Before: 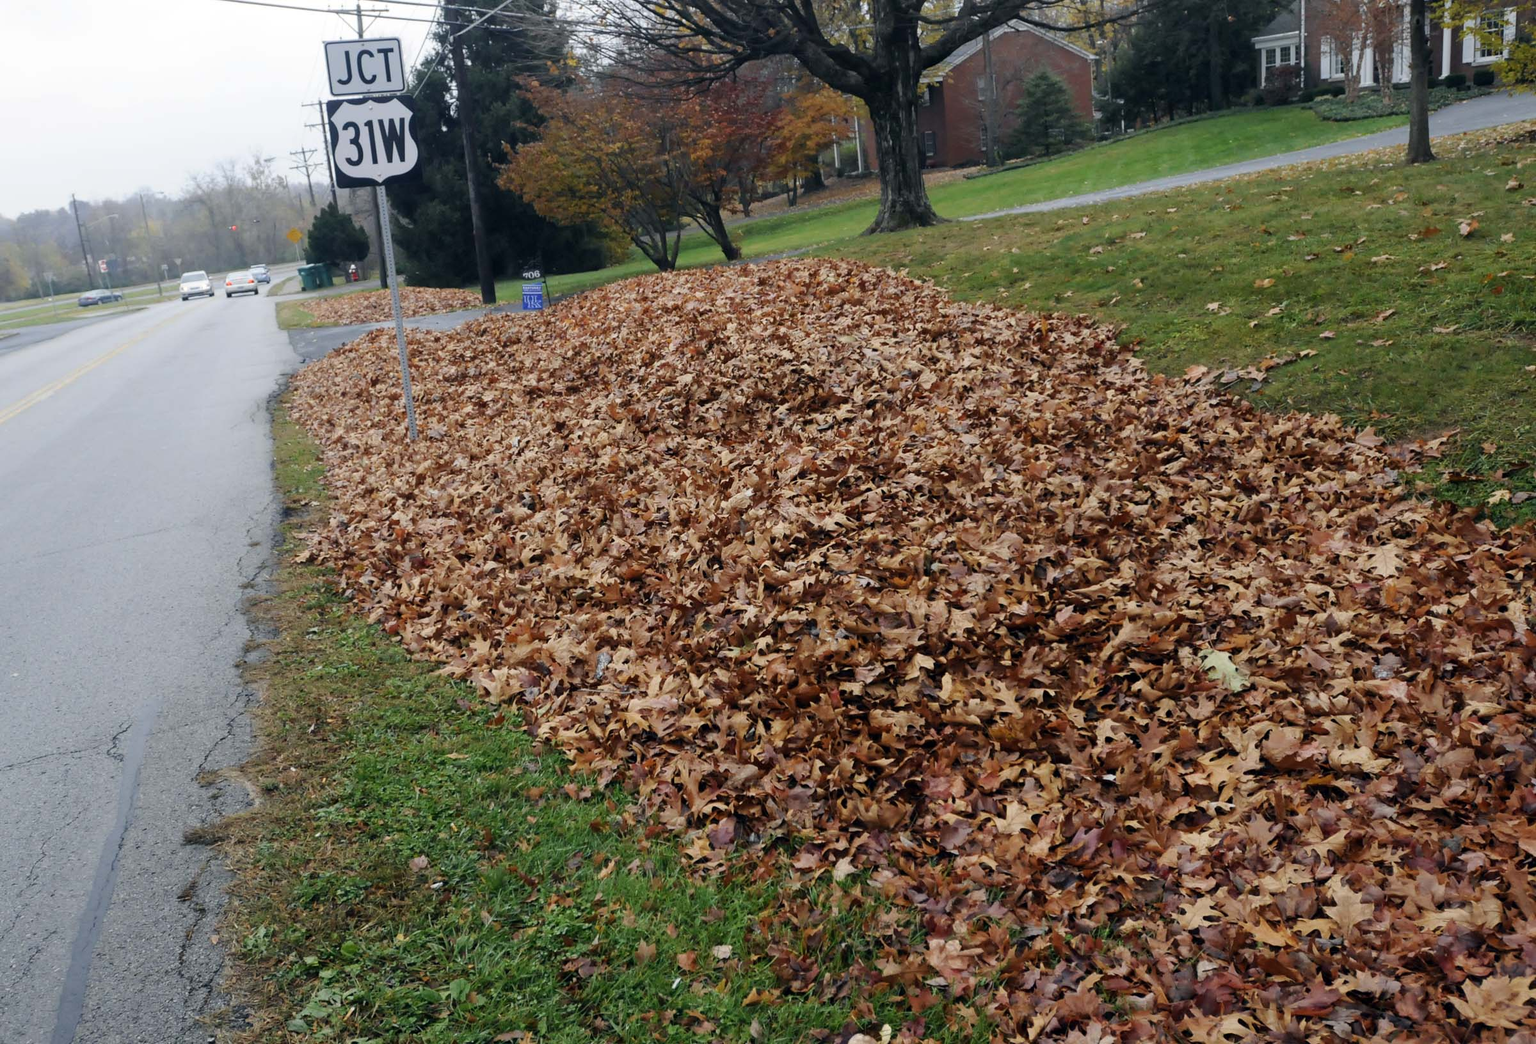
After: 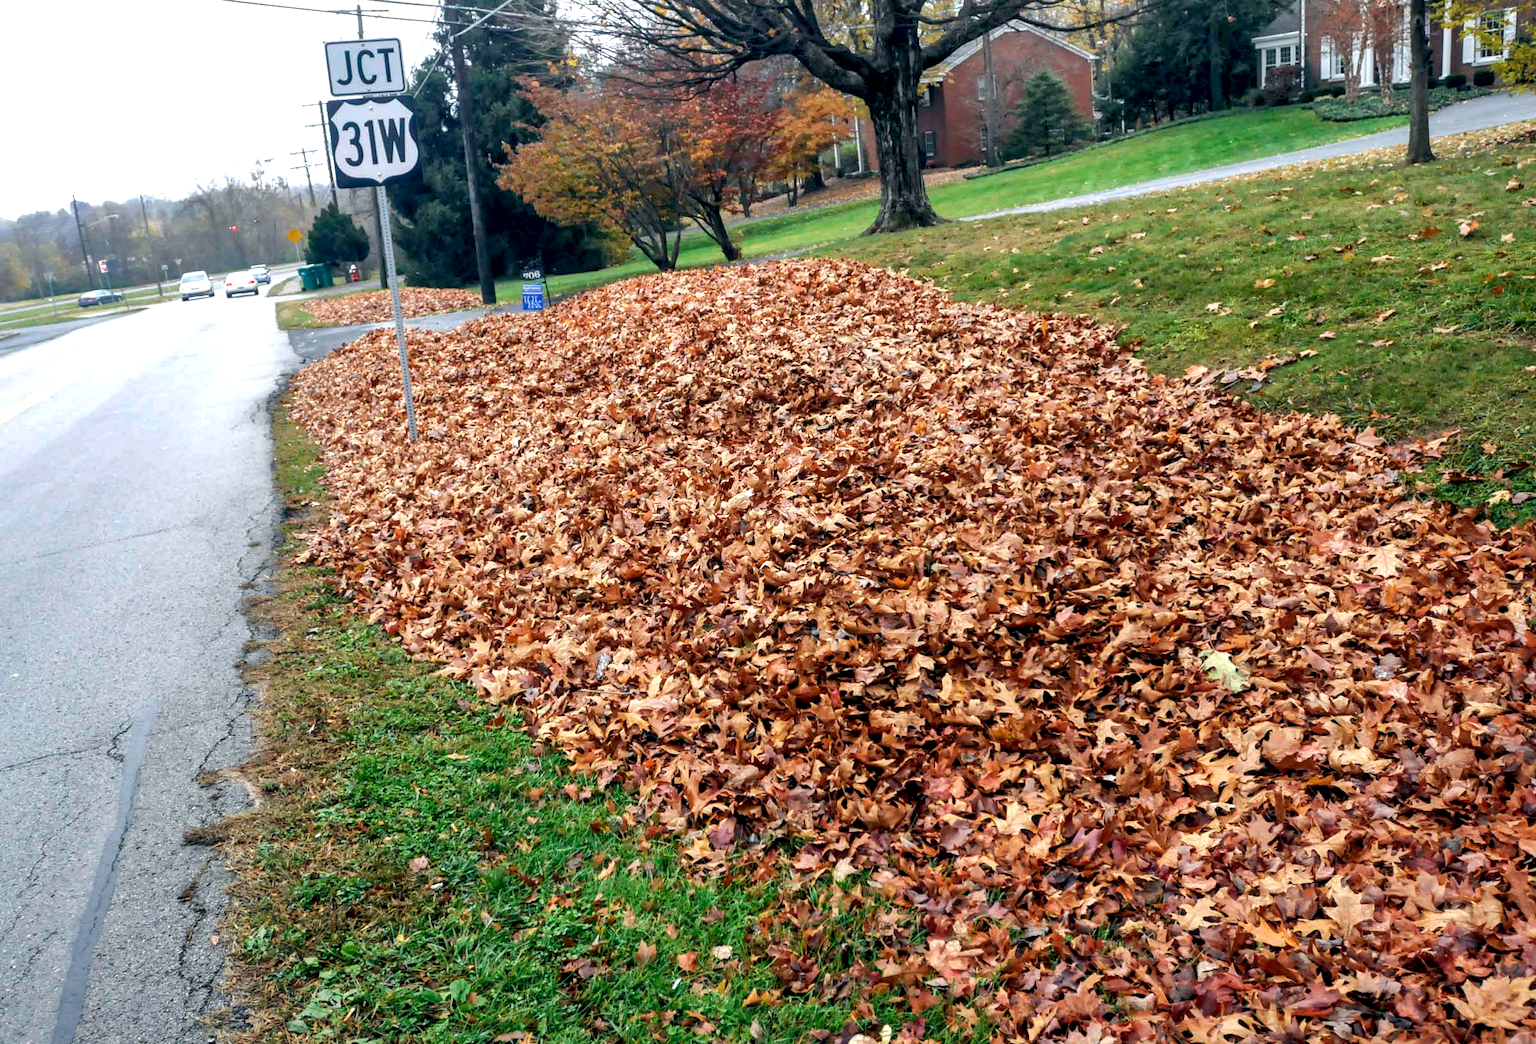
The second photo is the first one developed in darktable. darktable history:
exposure: exposure 0.559 EV, compensate highlight preservation false
local contrast: detail 144%
shadows and highlights: on, module defaults
levels: levels [0, 0.476, 0.951]
